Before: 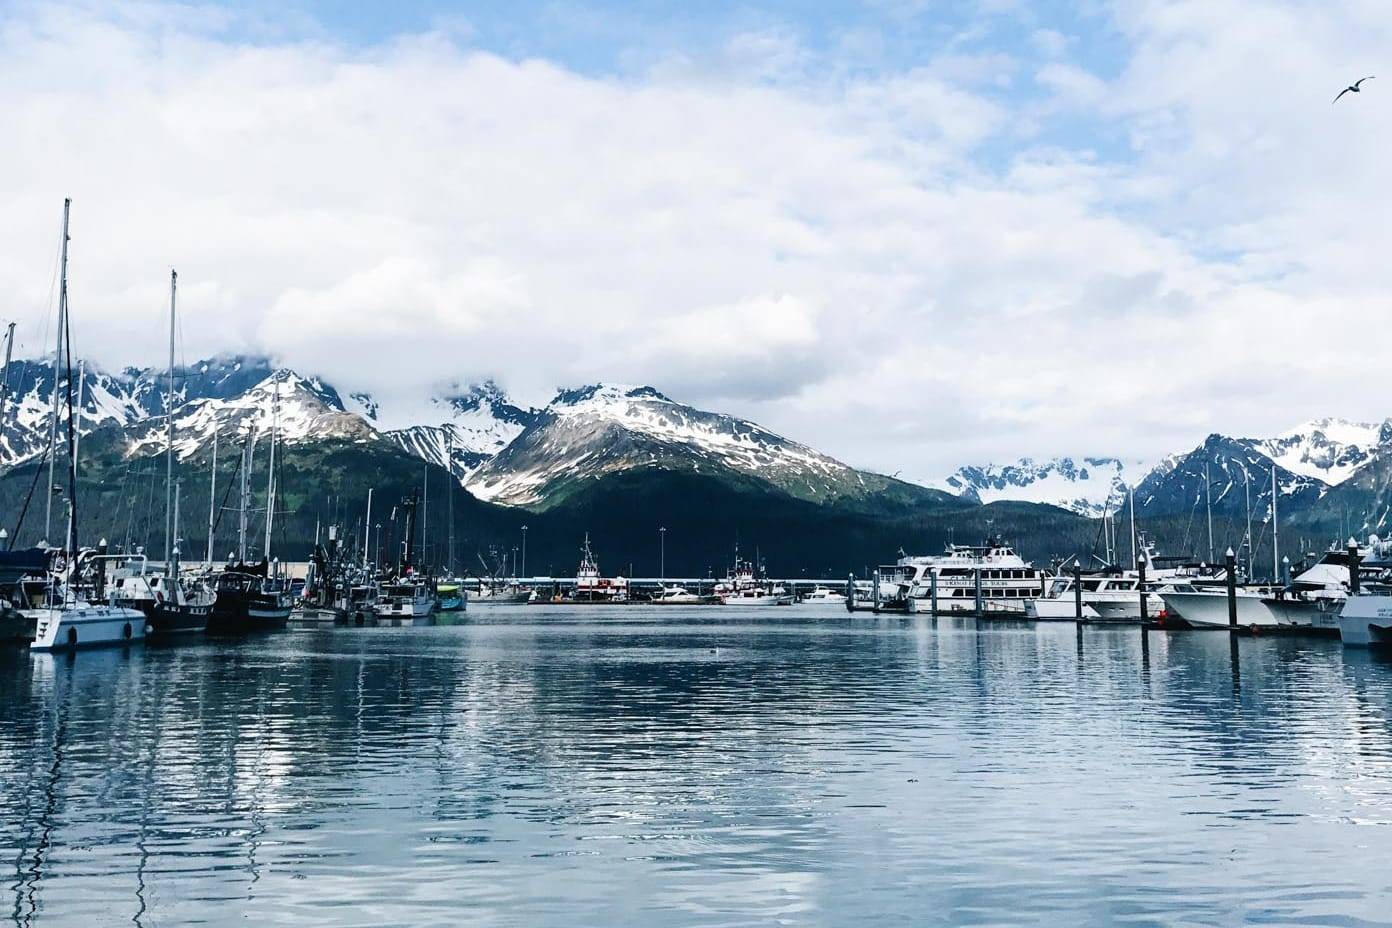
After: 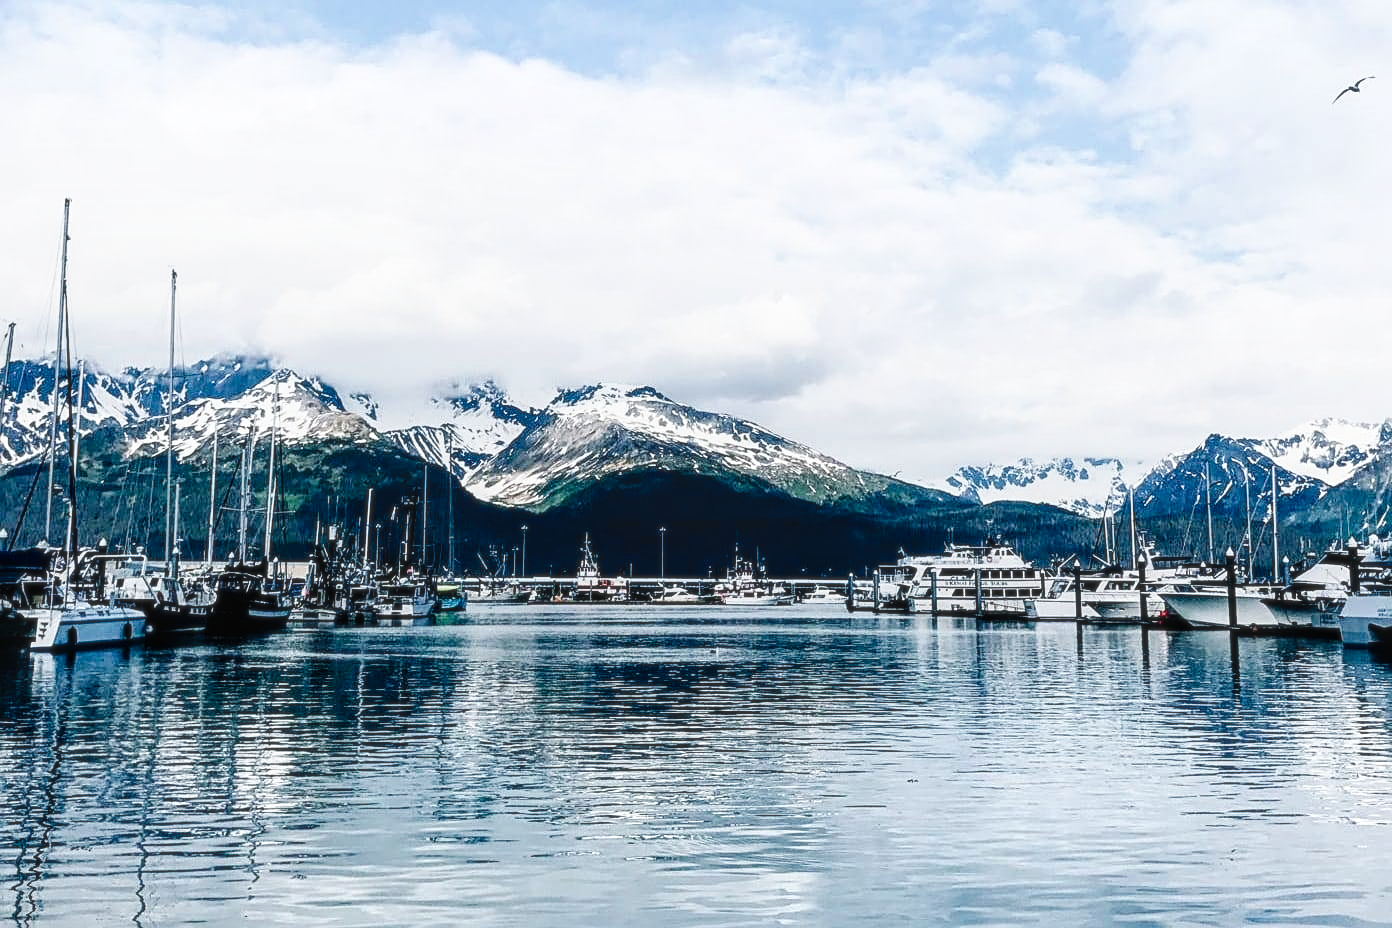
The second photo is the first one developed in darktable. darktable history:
tone curve: curves: ch0 [(0, 0) (0.003, 0) (0.011, 0.001) (0.025, 0.003) (0.044, 0.005) (0.069, 0.012) (0.1, 0.023) (0.136, 0.039) (0.177, 0.088) (0.224, 0.15) (0.277, 0.239) (0.335, 0.334) (0.399, 0.43) (0.468, 0.526) (0.543, 0.621) (0.623, 0.711) (0.709, 0.791) (0.801, 0.87) (0.898, 0.949) (1, 1)], preserve colors none
sharpen: on, module defaults
soften: size 10%, saturation 50%, brightness 0.2 EV, mix 10%
local contrast: on, module defaults
